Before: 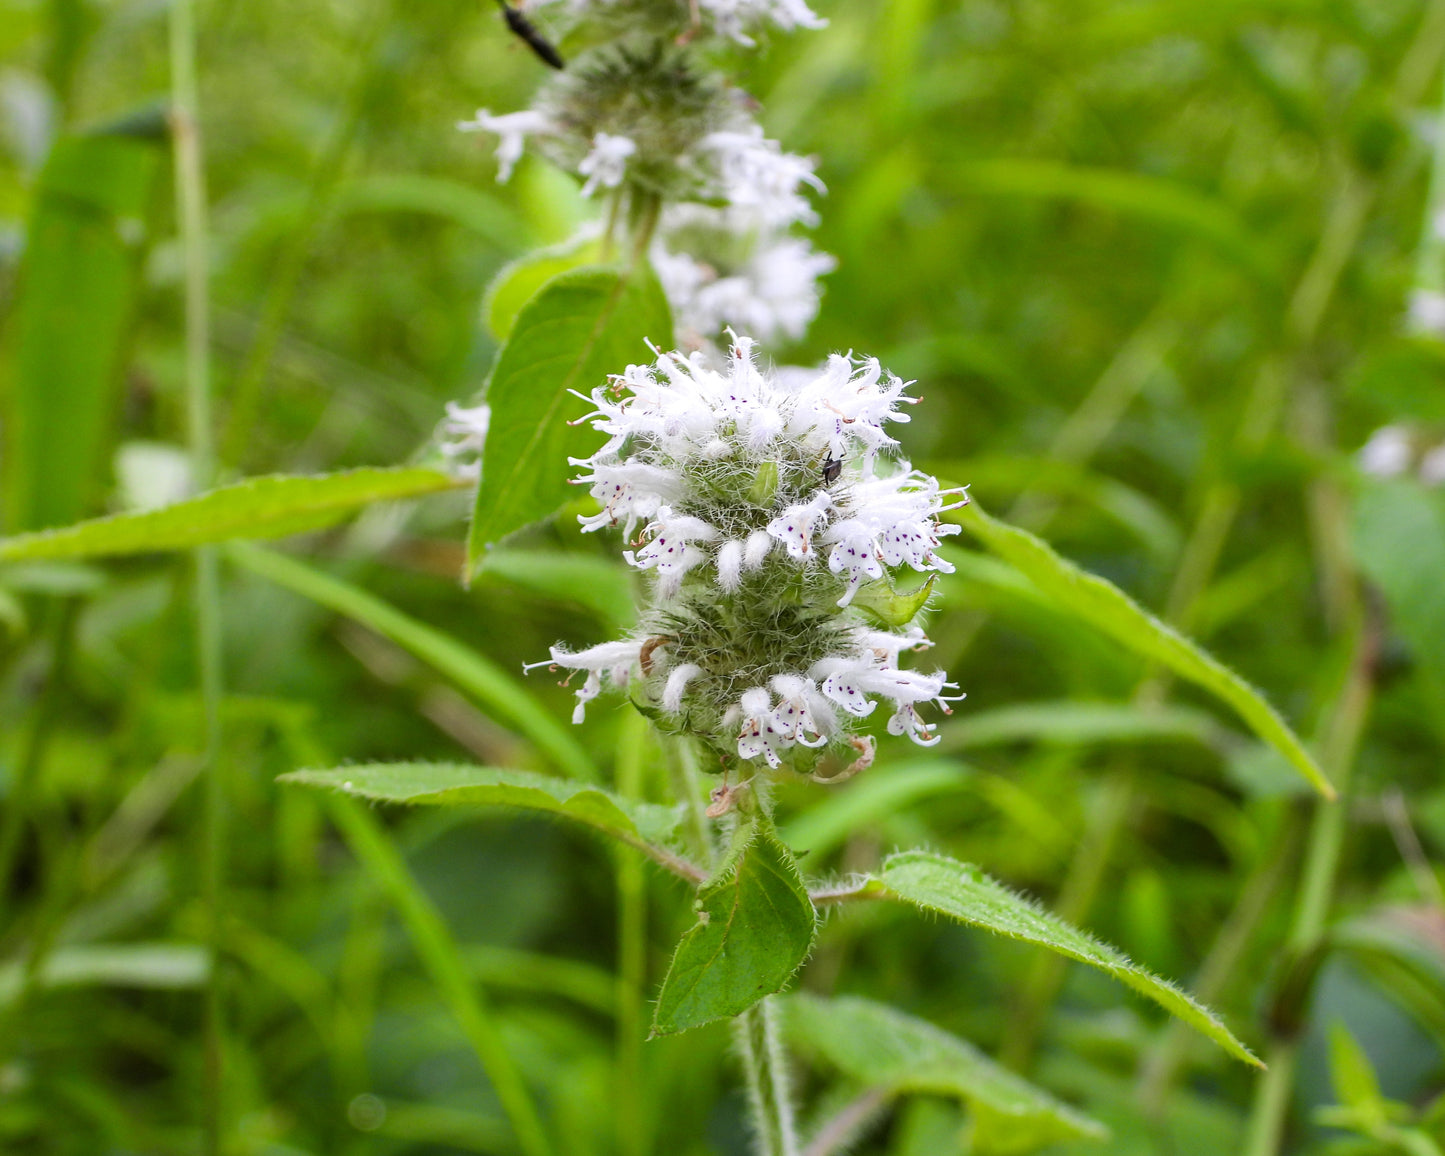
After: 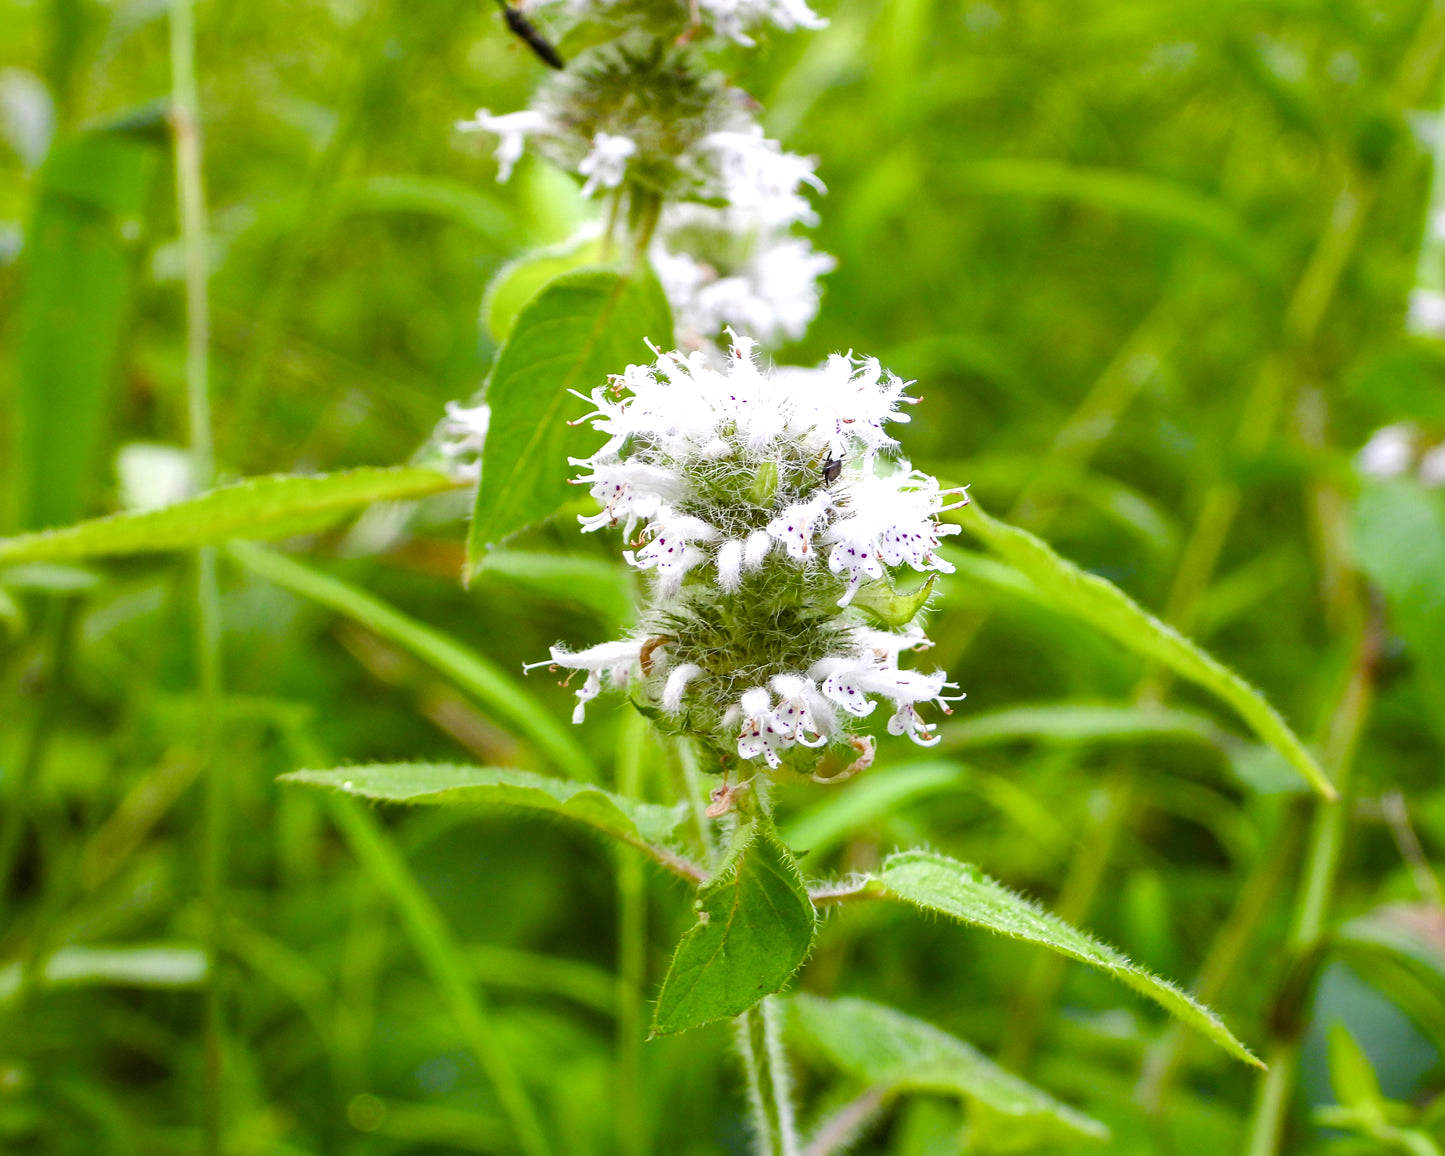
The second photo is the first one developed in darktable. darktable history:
color balance rgb: perceptual saturation grading › global saturation 0.981%, perceptual saturation grading › highlights -17.731%, perceptual saturation grading › mid-tones 33.076%, perceptual saturation grading › shadows 50.476%, perceptual brilliance grading › global brilliance 10.17%
